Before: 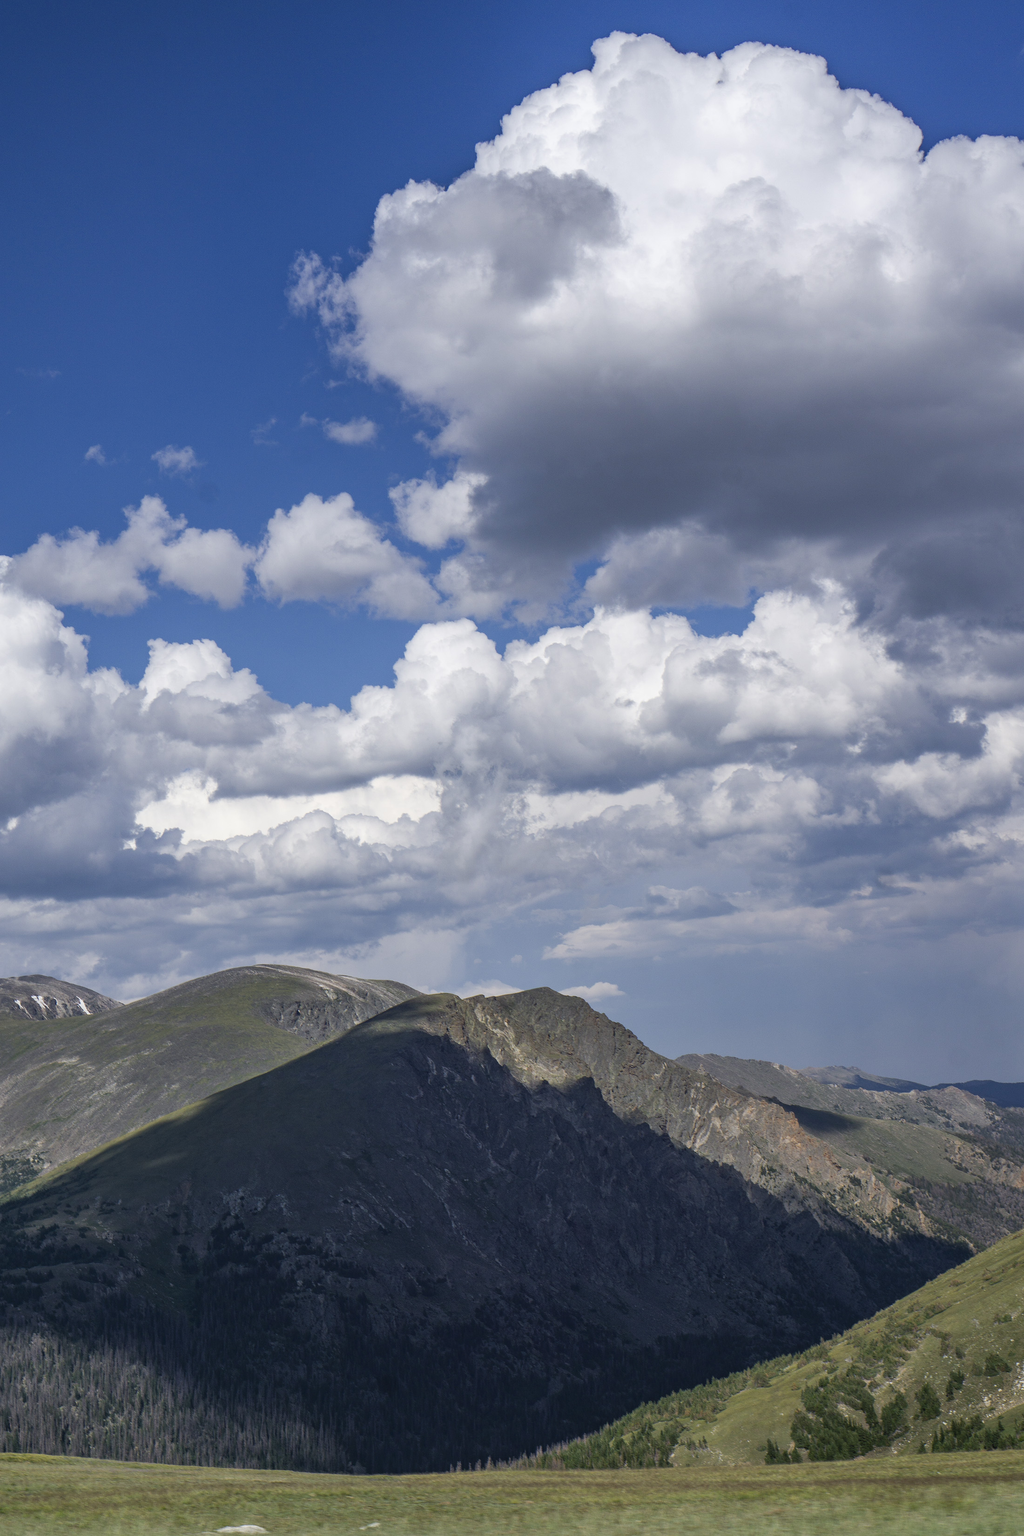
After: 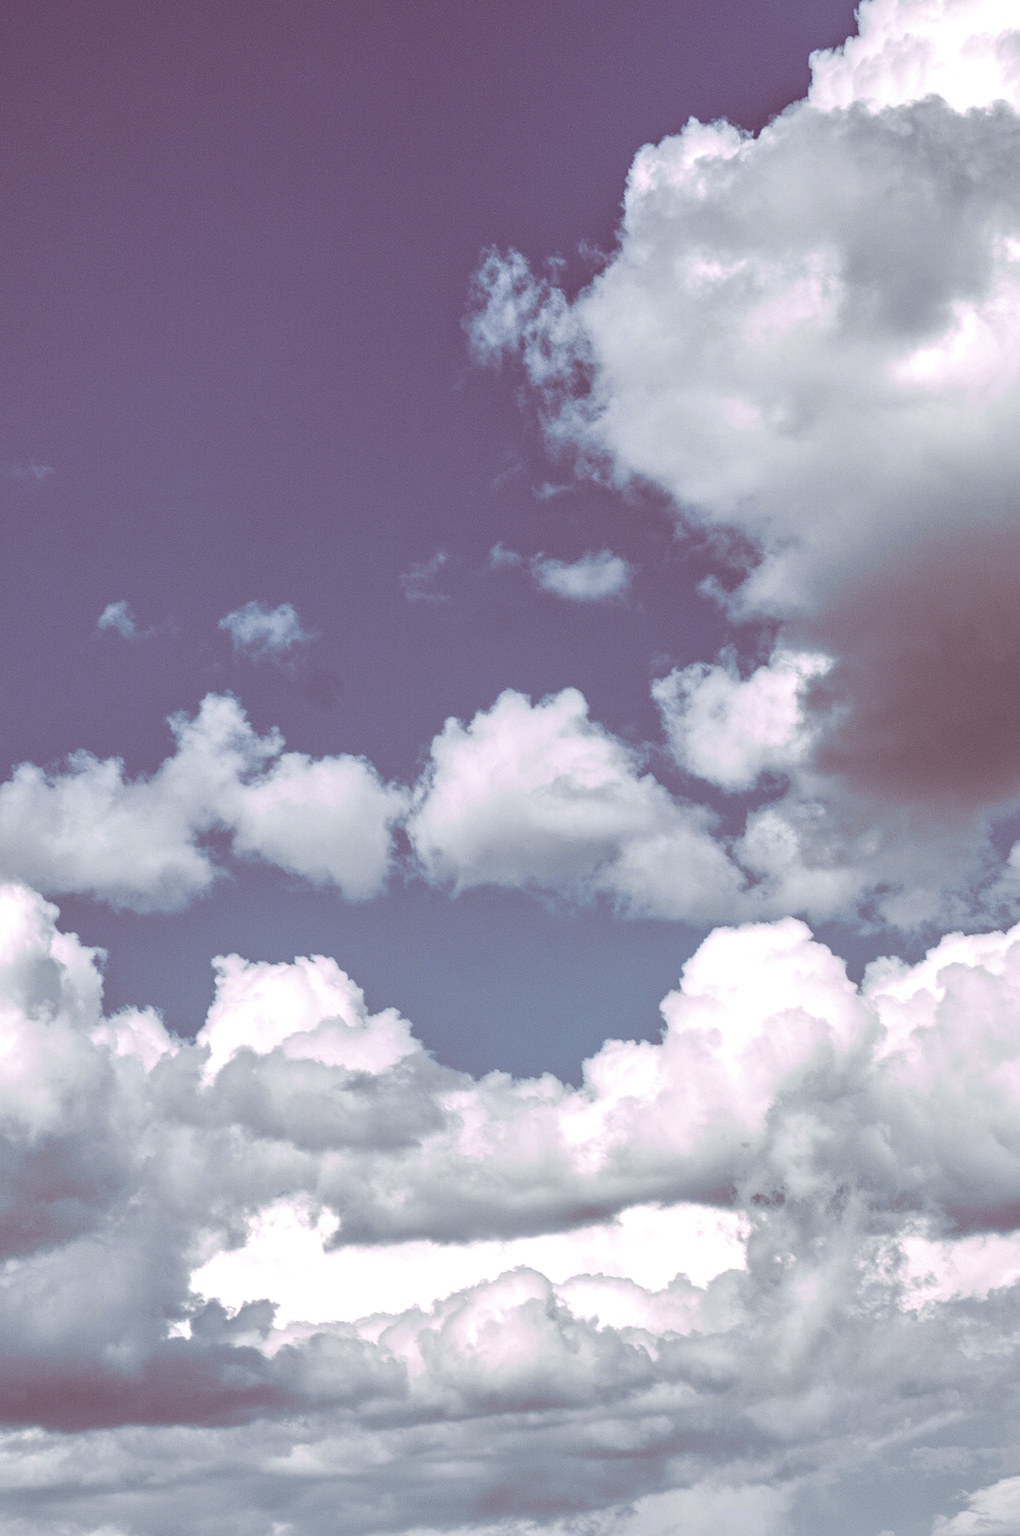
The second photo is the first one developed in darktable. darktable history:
tone equalizer: -8 EV -0.002 EV, -7 EV 0.005 EV, -6 EV -0.009 EV, -5 EV 0.011 EV, -4 EV -0.012 EV, -3 EV 0.007 EV, -2 EV -0.062 EV, -1 EV -0.293 EV, +0 EV -0.582 EV, smoothing diameter 2%, edges refinement/feathering 20, mask exposure compensation -1.57 EV, filter diffusion 5
split-toning: highlights › hue 298.8°, highlights › saturation 0.73, compress 41.76%
local contrast: detail 130%
color zones: curves: ch0 [(0, 0.48) (0.209, 0.398) (0.305, 0.332) (0.429, 0.493) (0.571, 0.5) (0.714, 0.5) (0.857, 0.5) (1, 0.48)]; ch1 [(0, 0.736) (0.143, 0.625) (0.225, 0.371) (0.429, 0.256) (0.571, 0.241) (0.714, 0.213) (0.857, 0.48) (1, 0.736)]; ch2 [(0, 0.448) (0.143, 0.498) (0.286, 0.5) (0.429, 0.5) (0.571, 0.5) (0.714, 0.5) (0.857, 0.5) (1, 0.448)]
exposure: black level correction 0, exposure 0.5 EV, compensate exposure bias true, compensate highlight preservation false
crop and rotate: left 3.047%, top 7.509%, right 42.236%, bottom 37.598%
